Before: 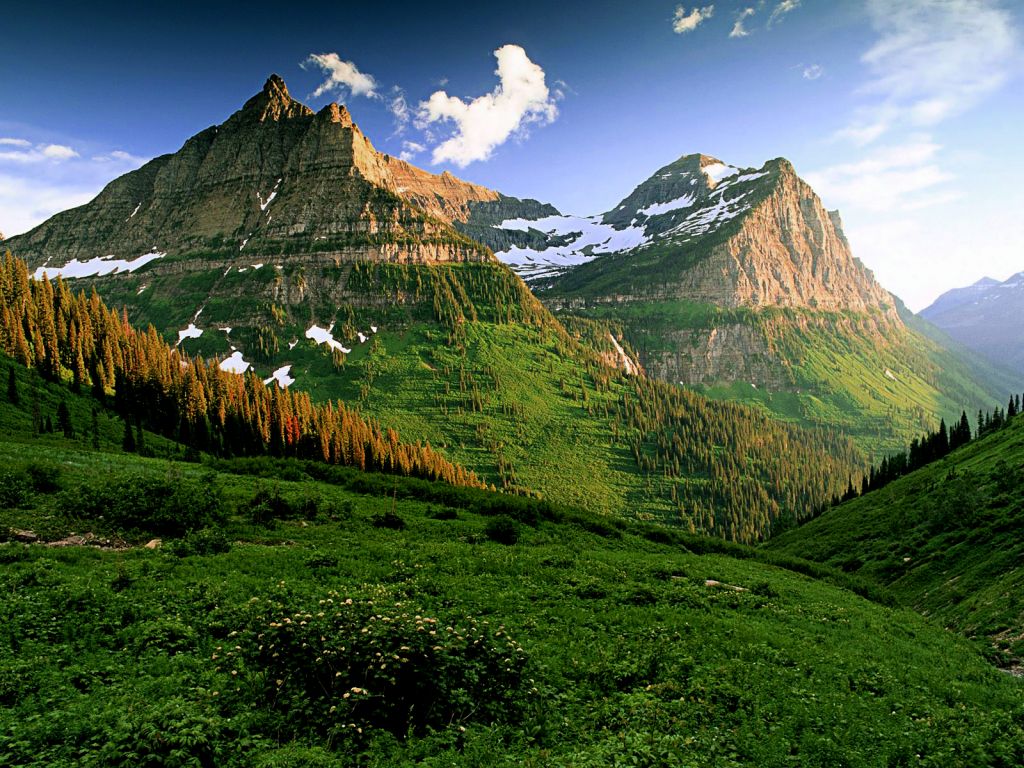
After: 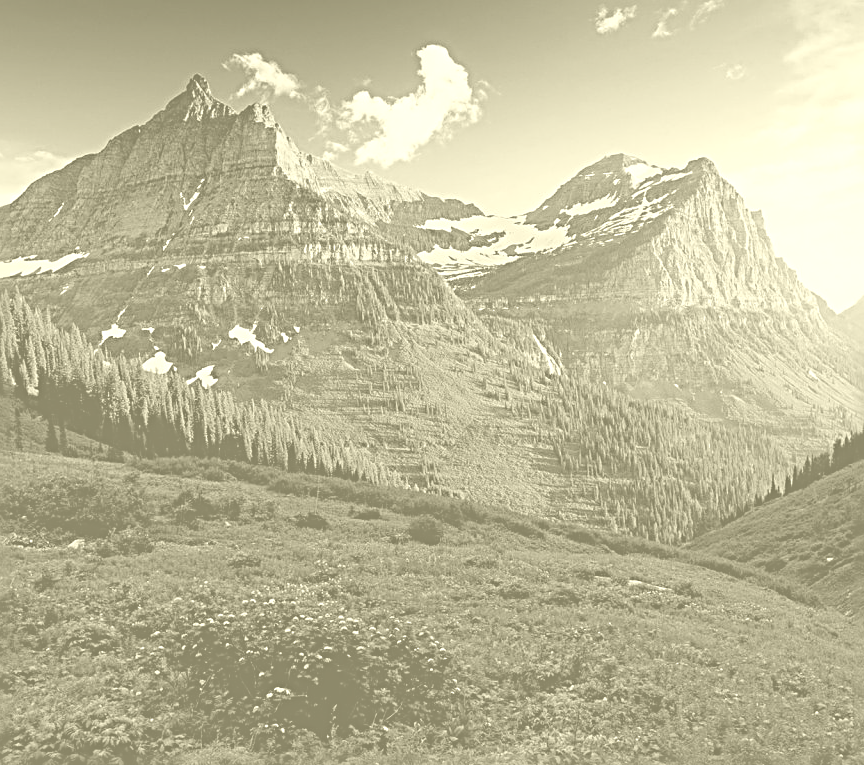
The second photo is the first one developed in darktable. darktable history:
crop: left 7.598%, right 7.873%
colorize: hue 43.2°, saturation 40%, version 1
sharpen: radius 4
color correction: saturation 0.3
